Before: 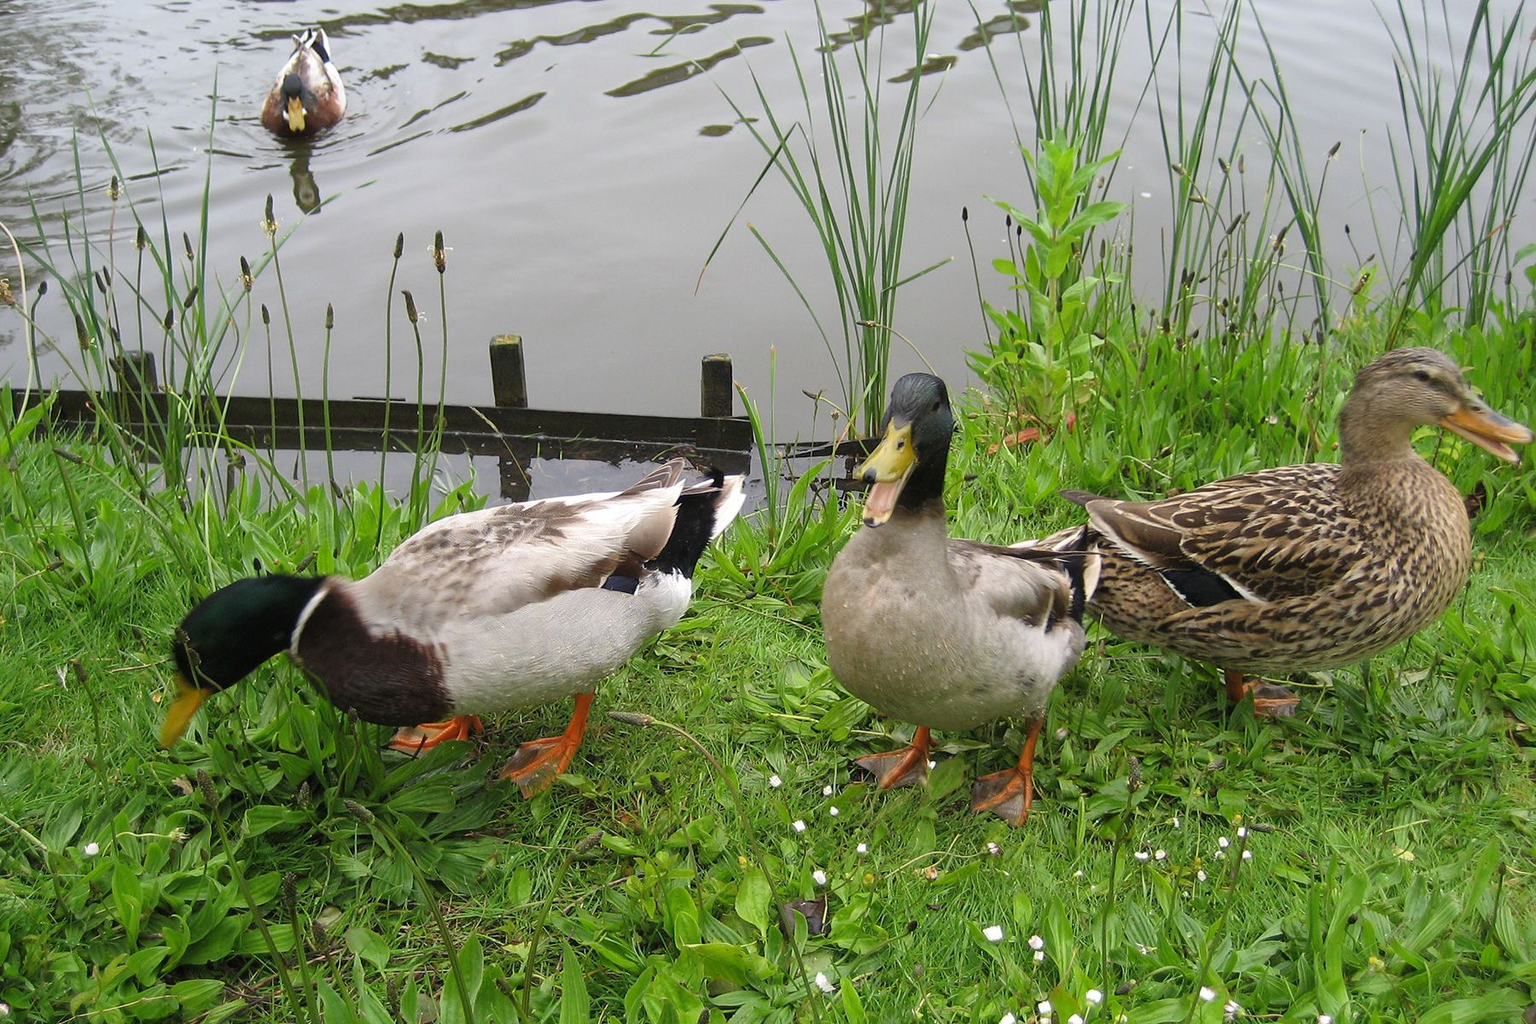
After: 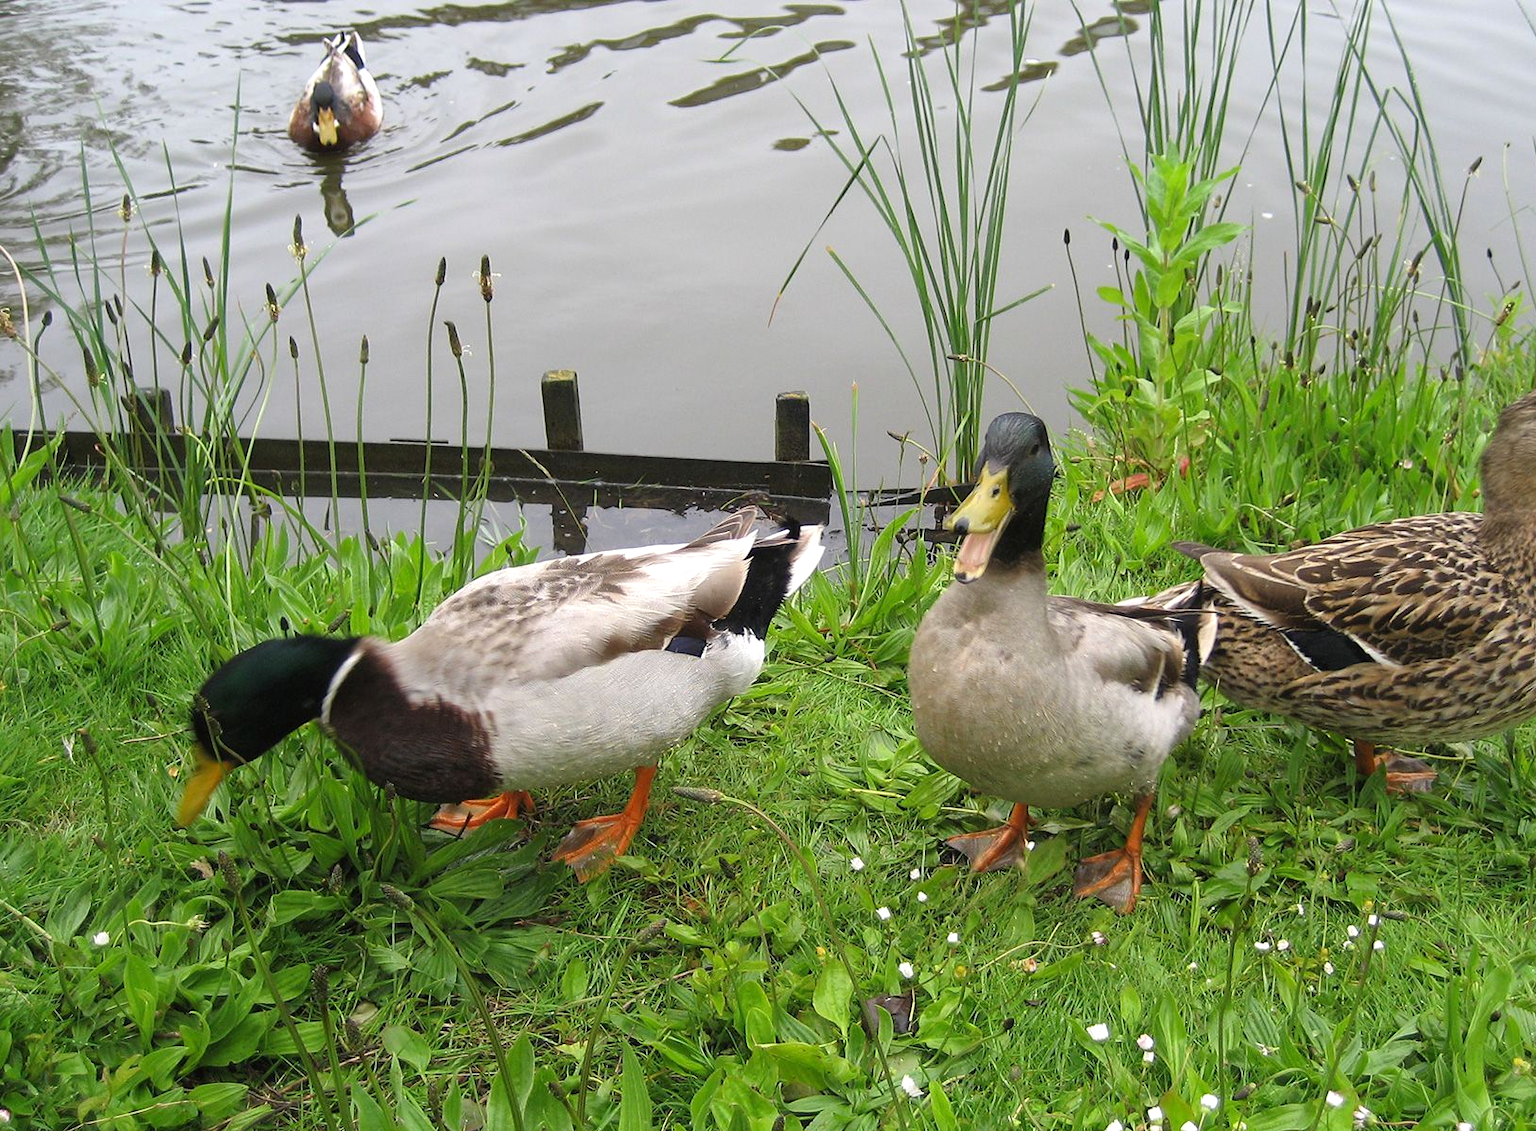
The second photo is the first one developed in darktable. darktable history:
crop: right 9.509%, bottom 0.031%
exposure: exposure 0.2 EV, compensate highlight preservation false
